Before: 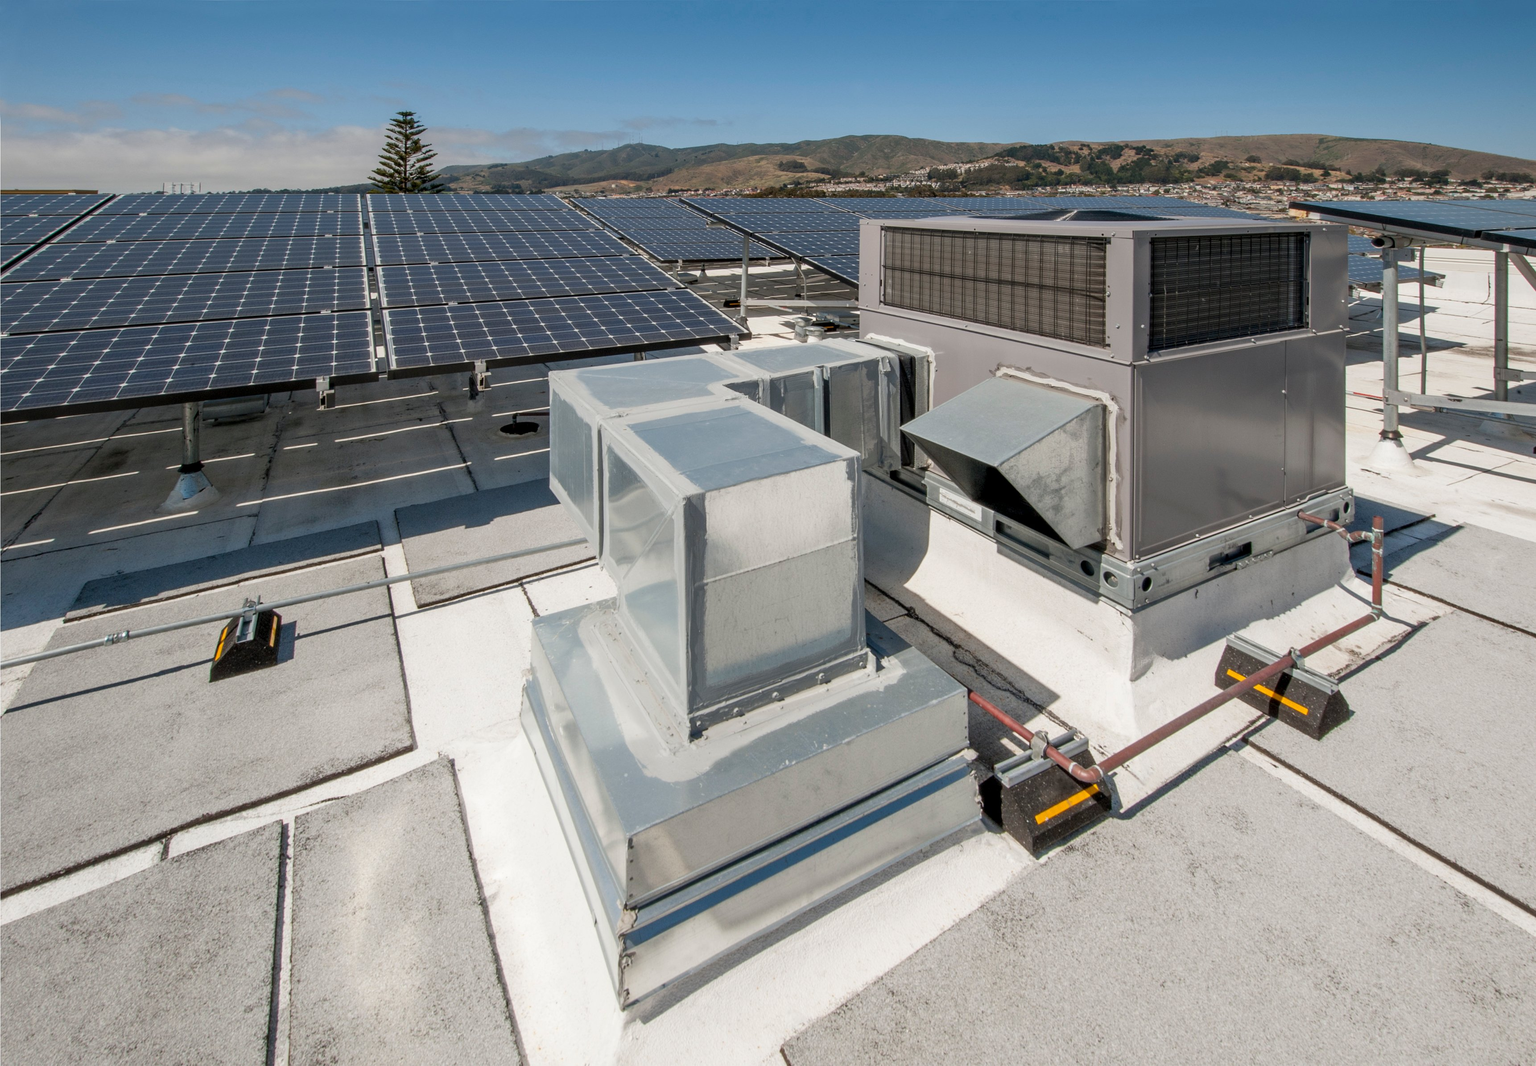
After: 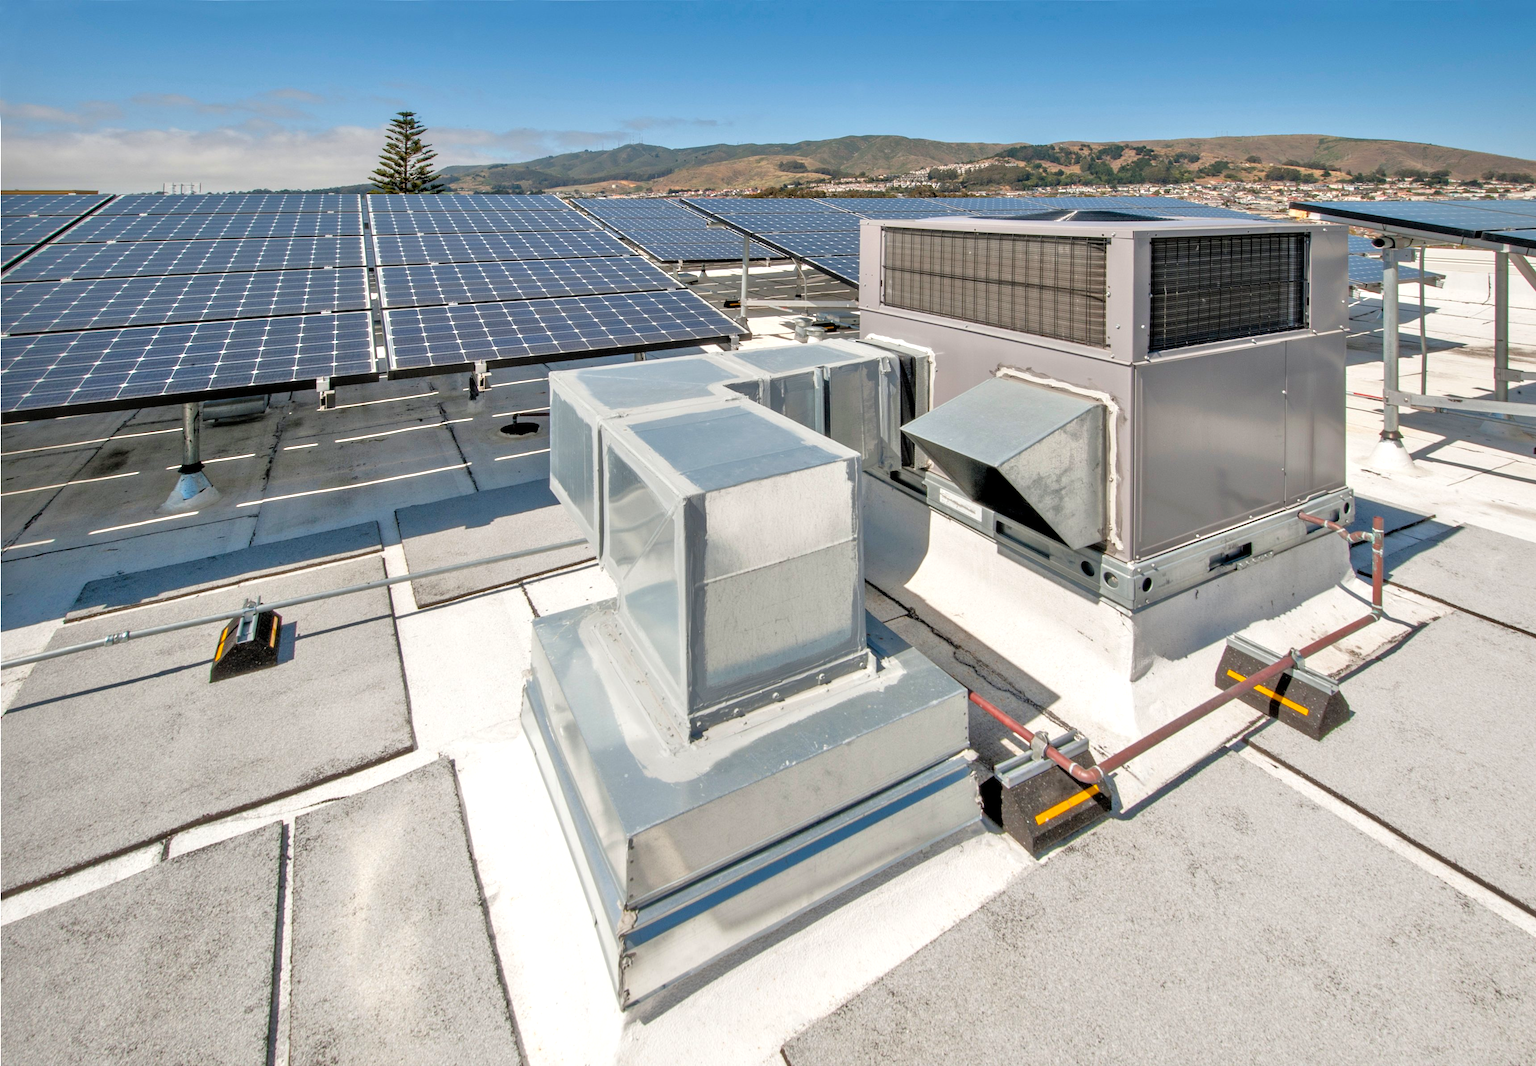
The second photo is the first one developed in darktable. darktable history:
color balance: contrast 10%
tone equalizer: -7 EV 0.15 EV, -6 EV 0.6 EV, -5 EV 1.15 EV, -4 EV 1.33 EV, -3 EV 1.15 EV, -2 EV 0.6 EV, -1 EV 0.15 EV, mask exposure compensation -0.5 EV
